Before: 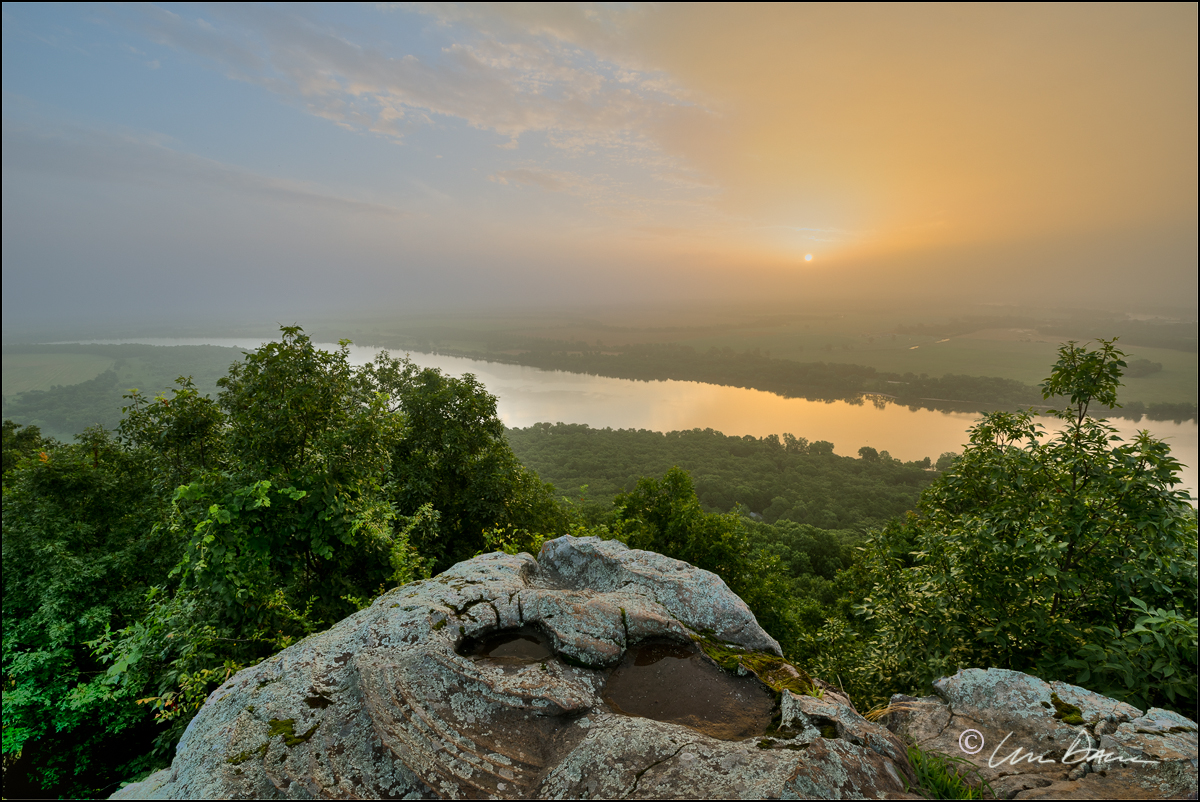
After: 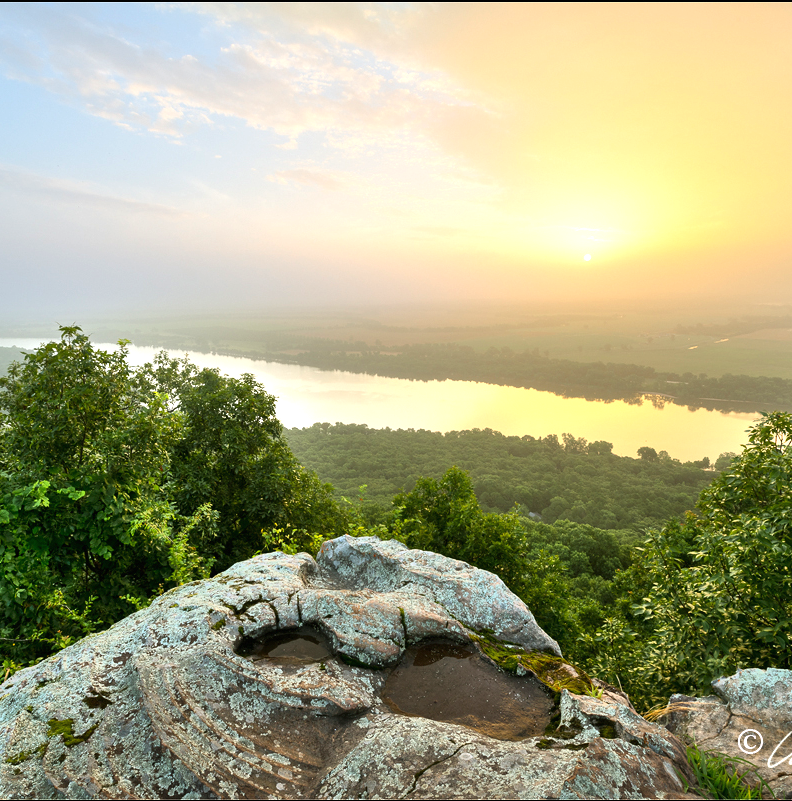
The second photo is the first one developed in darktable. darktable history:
crop and rotate: left 18.442%, right 15.508%
white balance: emerald 1
exposure: black level correction 0, exposure 1.1 EV, compensate exposure bias true, compensate highlight preservation false
